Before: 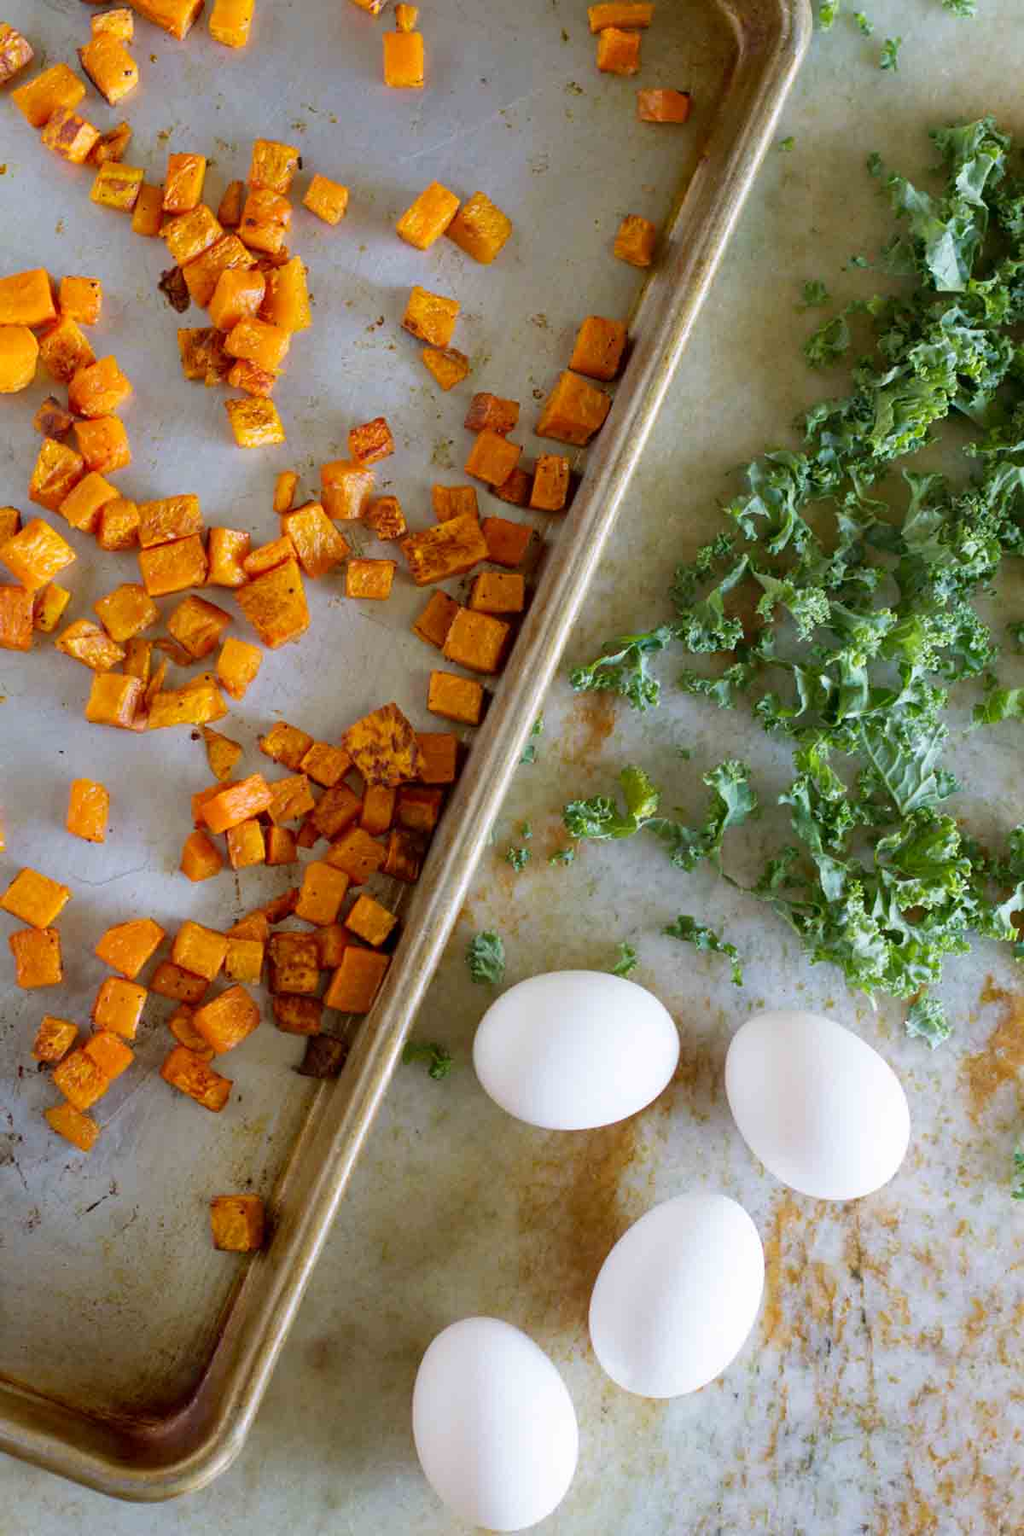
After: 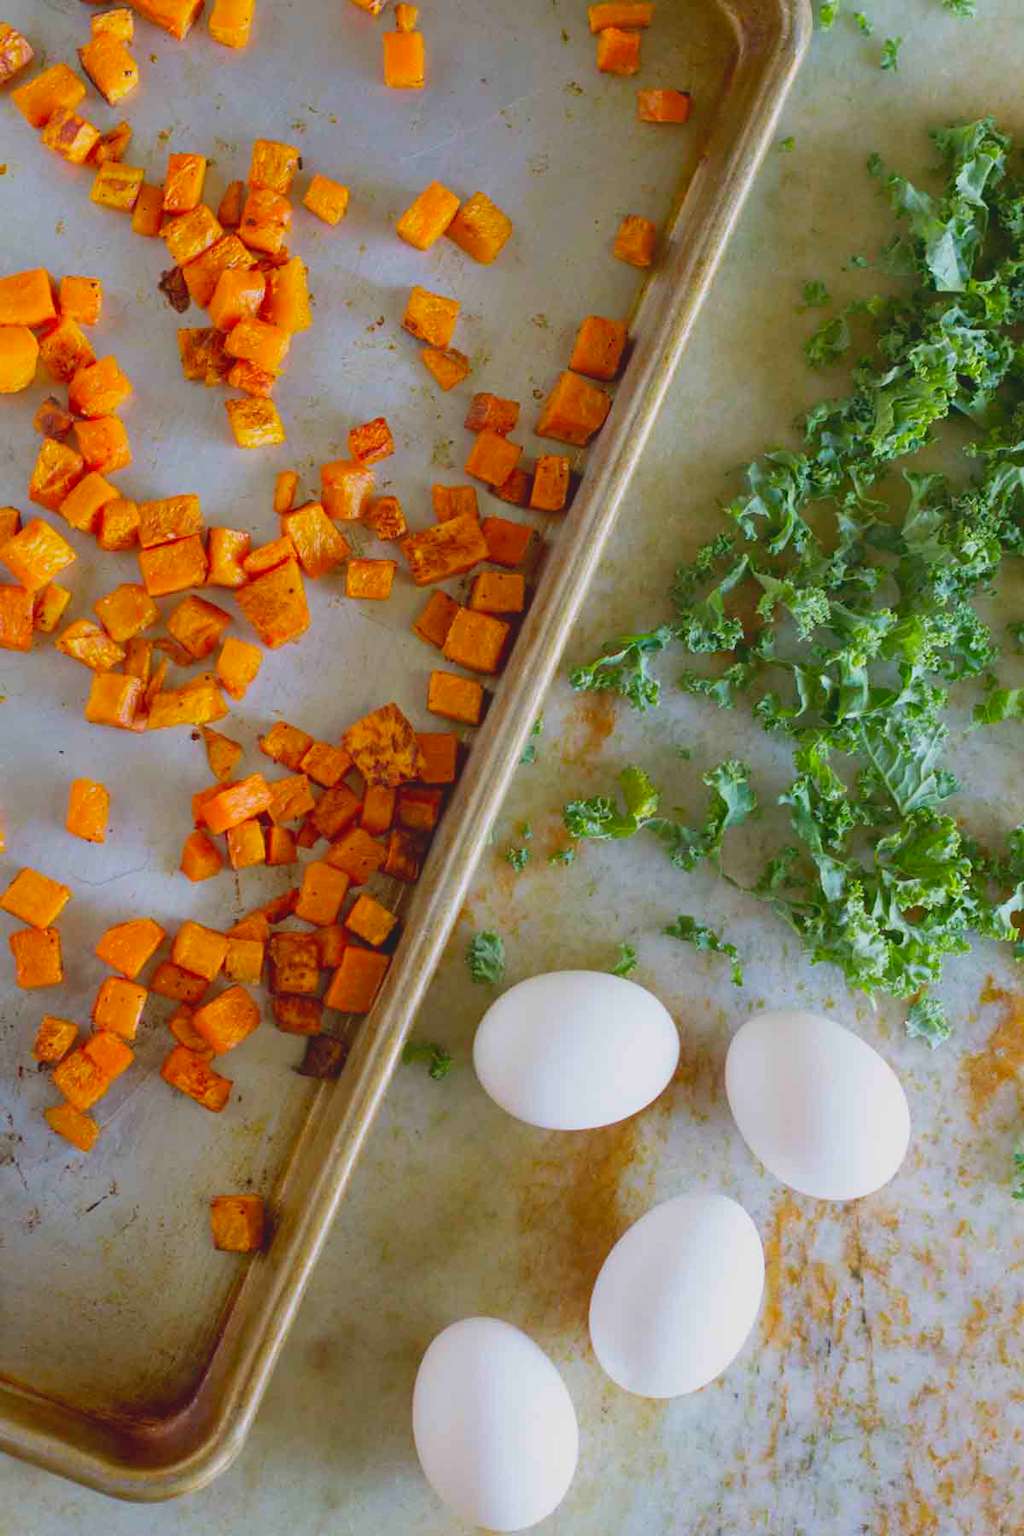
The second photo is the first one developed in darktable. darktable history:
contrast brightness saturation: contrast -0.192, saturation 0.185
